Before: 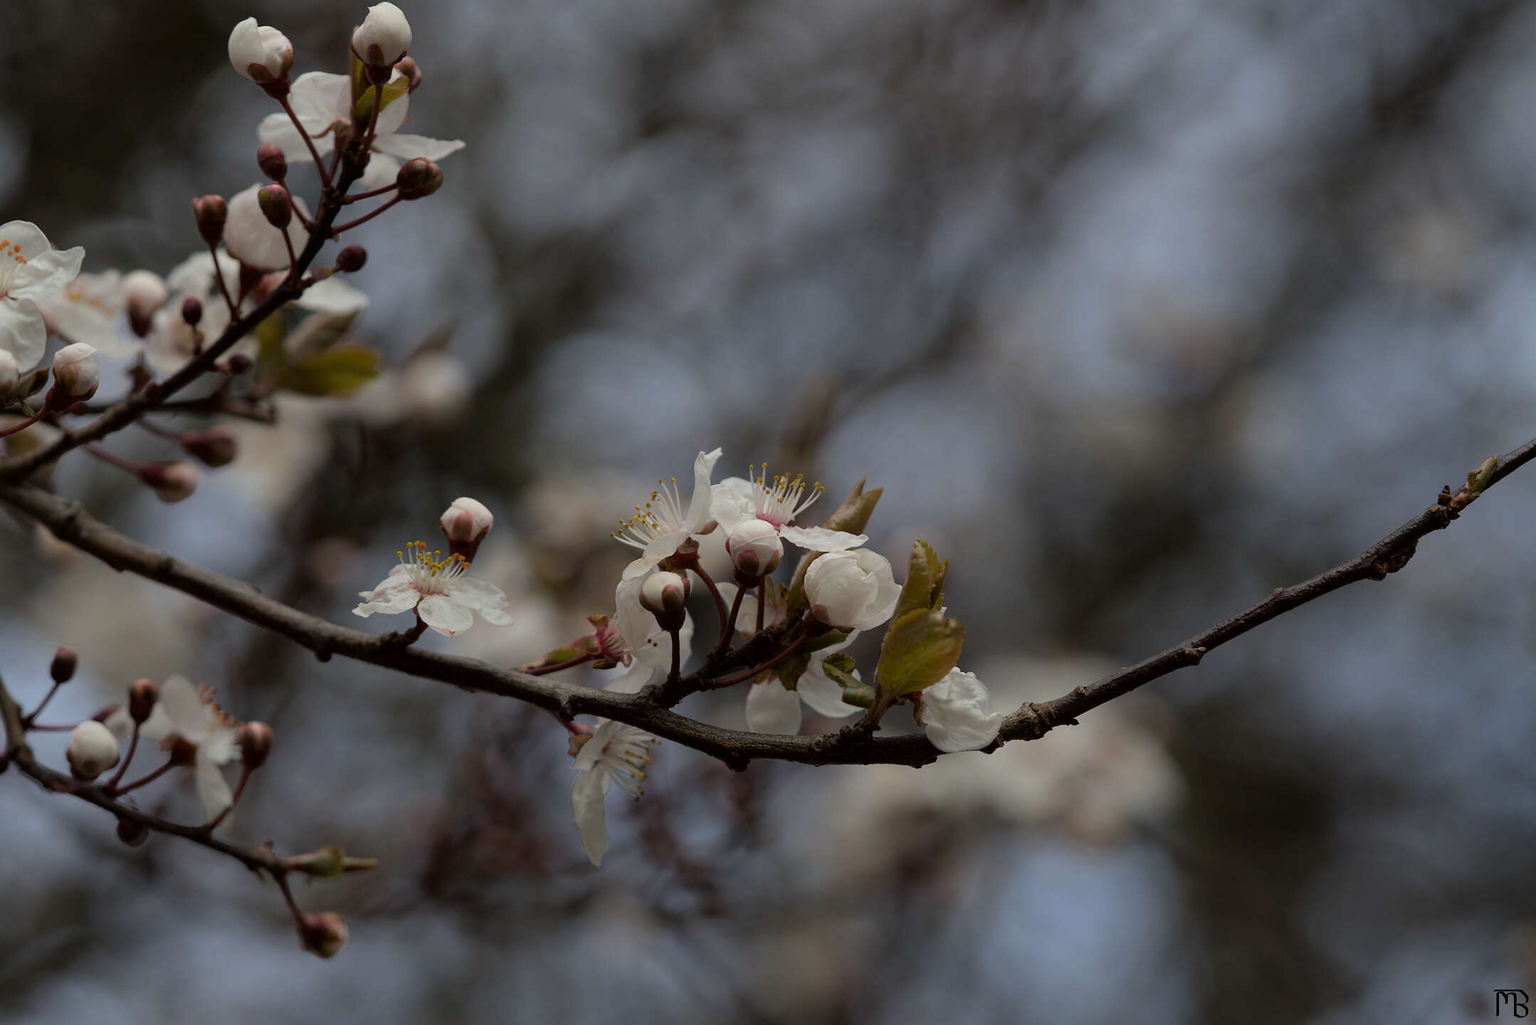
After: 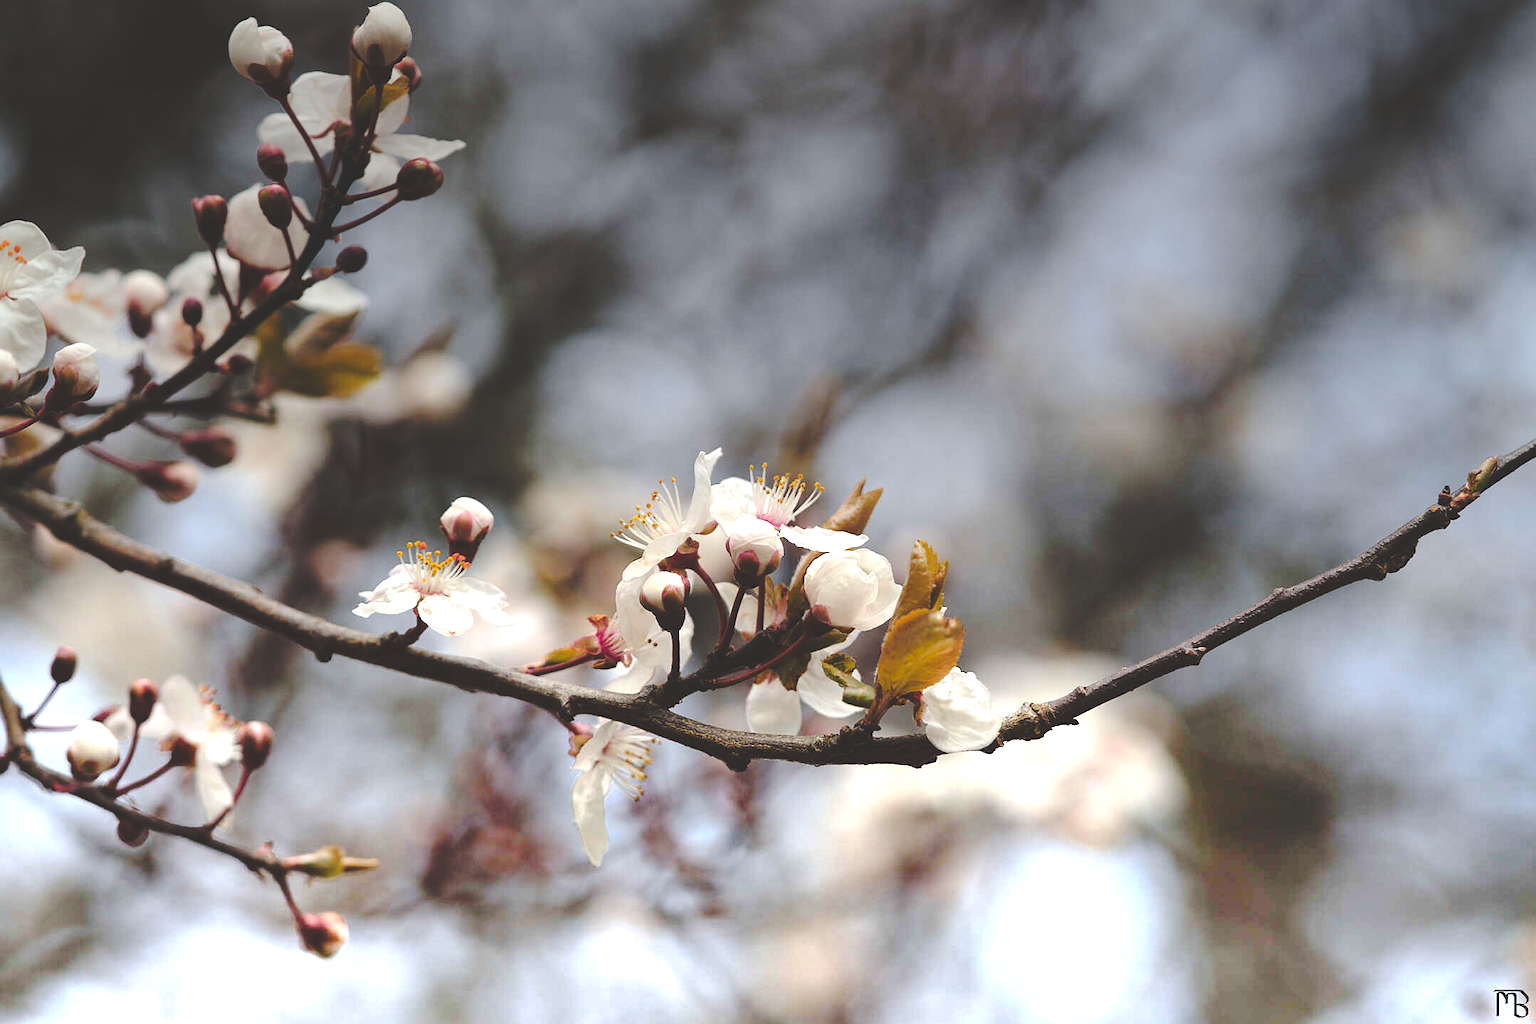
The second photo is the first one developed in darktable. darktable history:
graduated density: density -3.9 EV
sharpen: radius 1.272, amount 0.305, threshold 0
color zones: curves: ch1 [(0.239, 0.552) (0.75, 0.5)]; ch2 [(0.25, 0.462) (0.749, 0.457)], mix 25.94%
base curve: curves: ch0 [(0, 0.024) (0.055, 0.065) (0.121, 0.166) (0.236, 0.319) (0.693, 0.726) (1, 1)], preserve colors none
